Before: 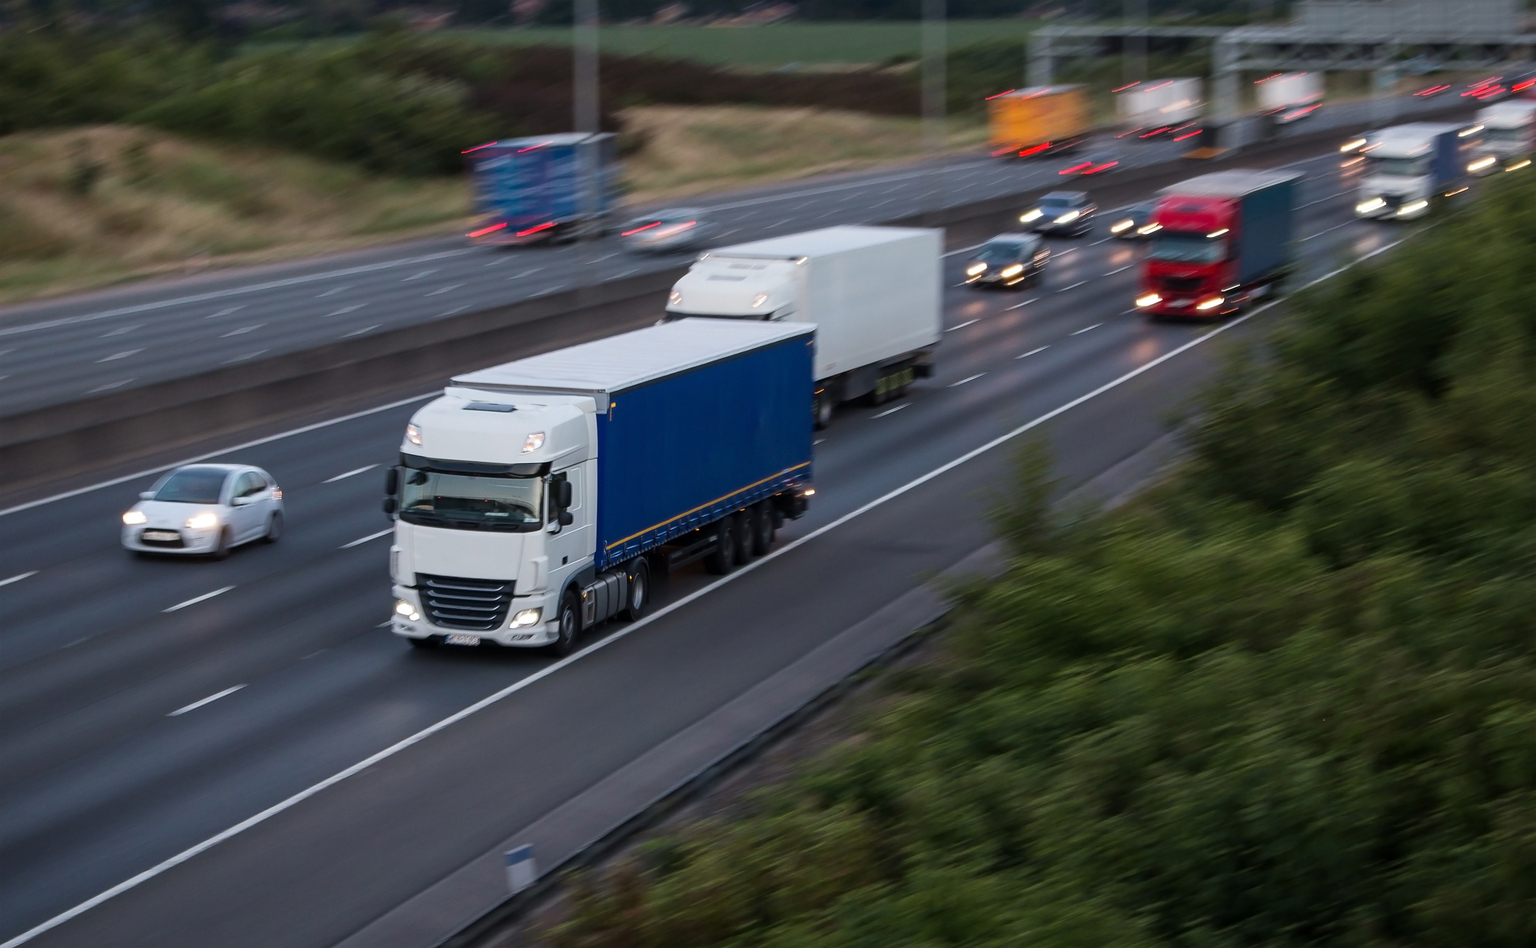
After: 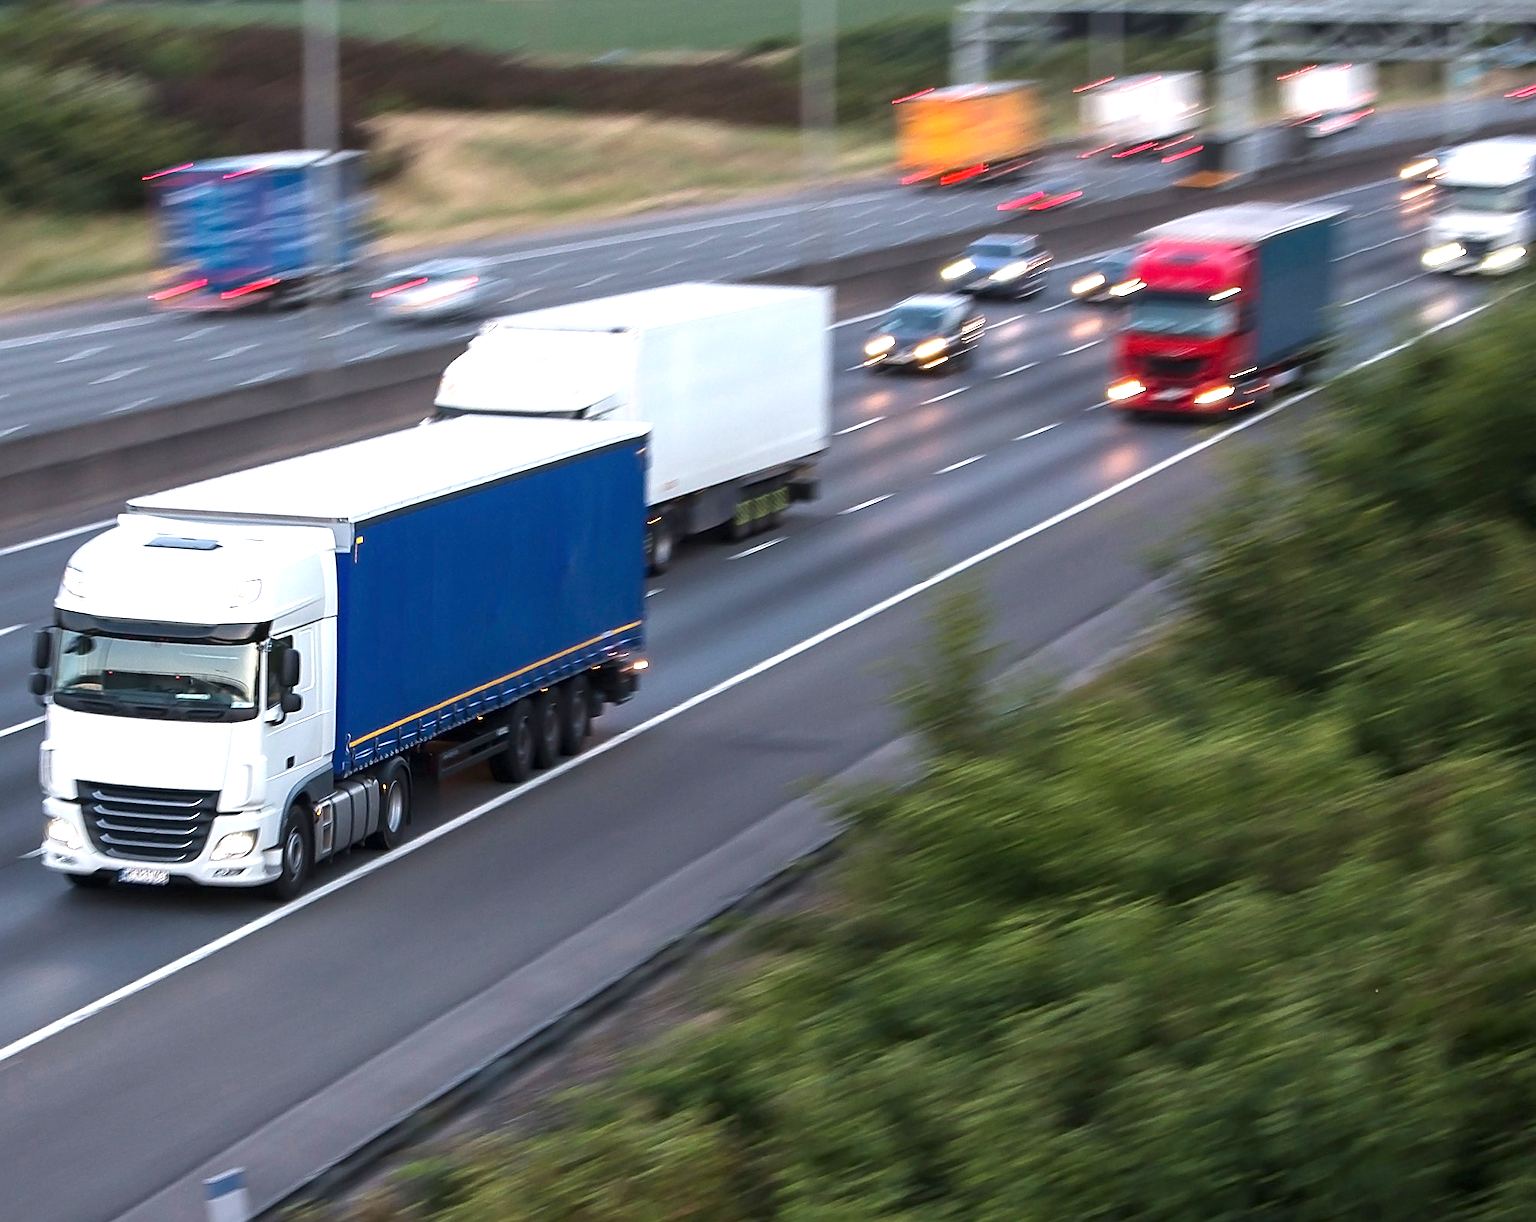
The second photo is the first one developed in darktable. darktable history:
exposure: black level correction 0, exposure 1.199 EV, compensate exposure bias true, compensate highlight preservation false
sharpen: on, module defaults
crop and rotate: left 23.593%, top 2.977%, right 6.518%, bottom 6.849%
